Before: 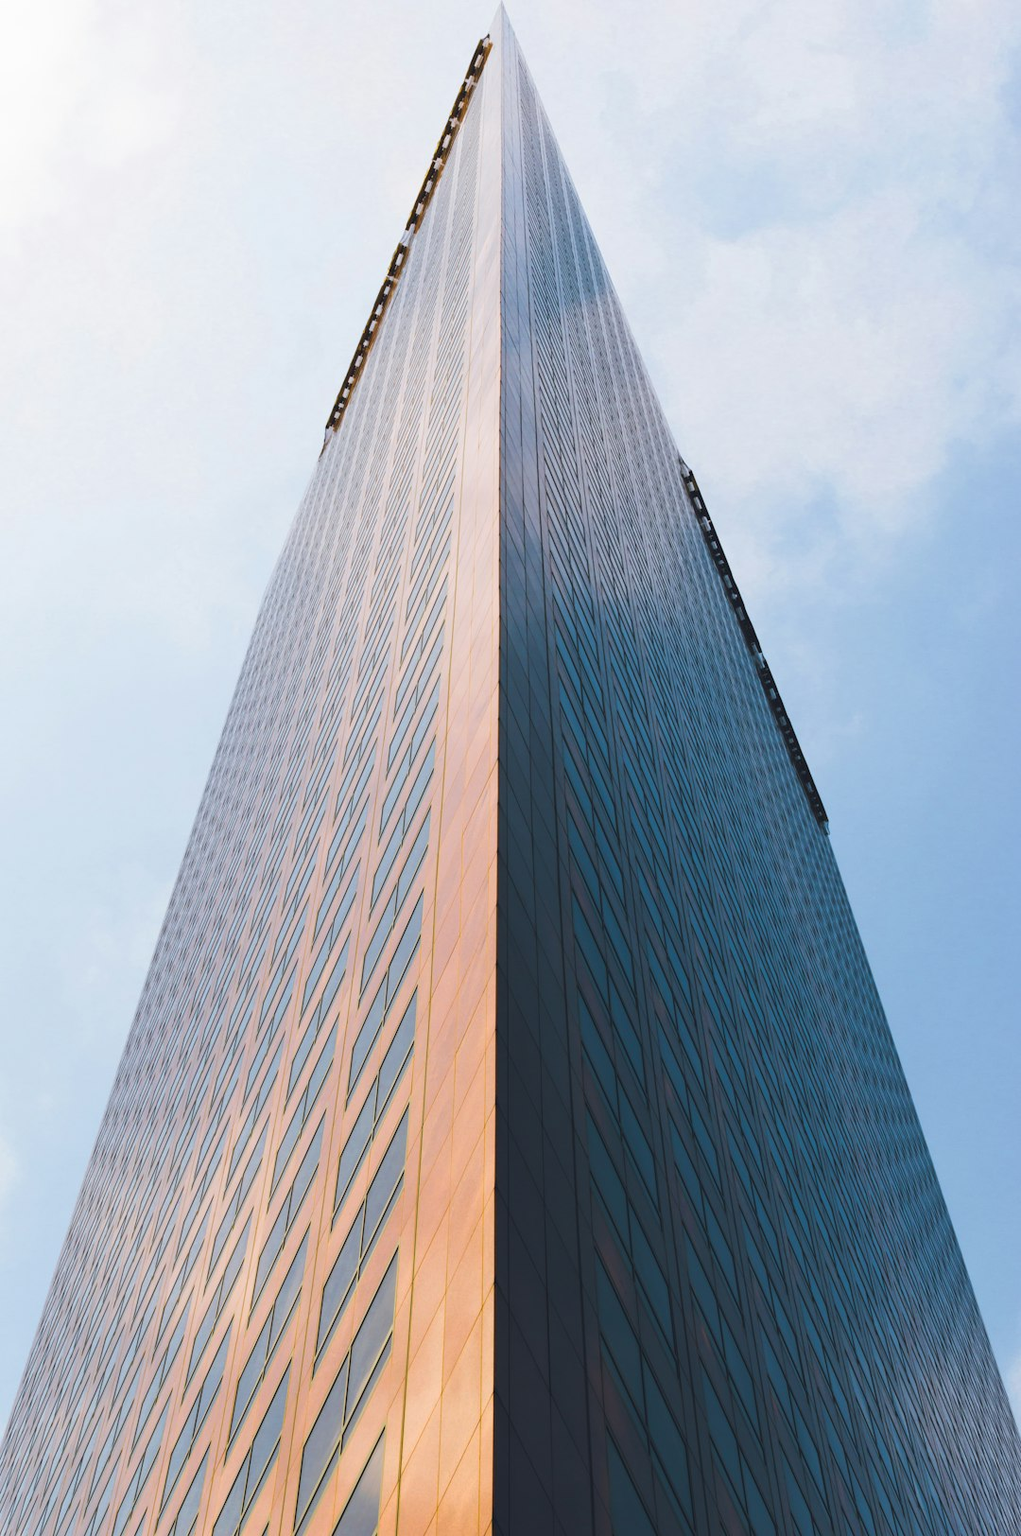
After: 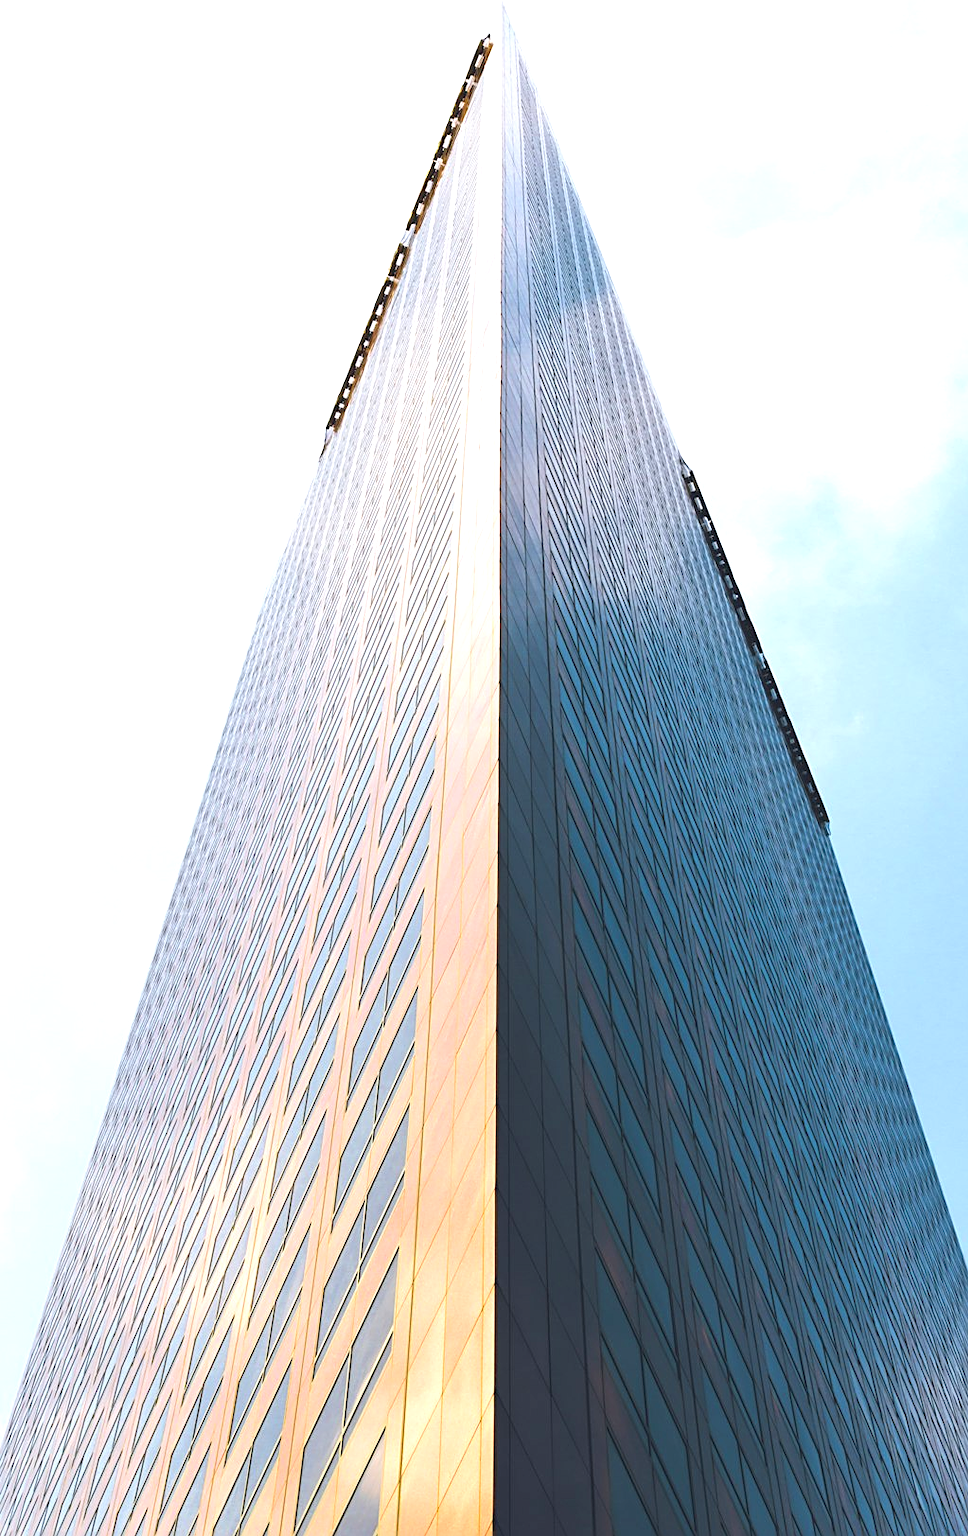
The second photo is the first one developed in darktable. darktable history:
sharpen: on, module defaults
crop and rotate: left 0%, right 5.192%
exposure: exposure 0.752 EV, compensate highlight preservation false
local contrast: mode bilateral grid, contrast 15, coarseness 36, detail 105%, midtone range 0.2
